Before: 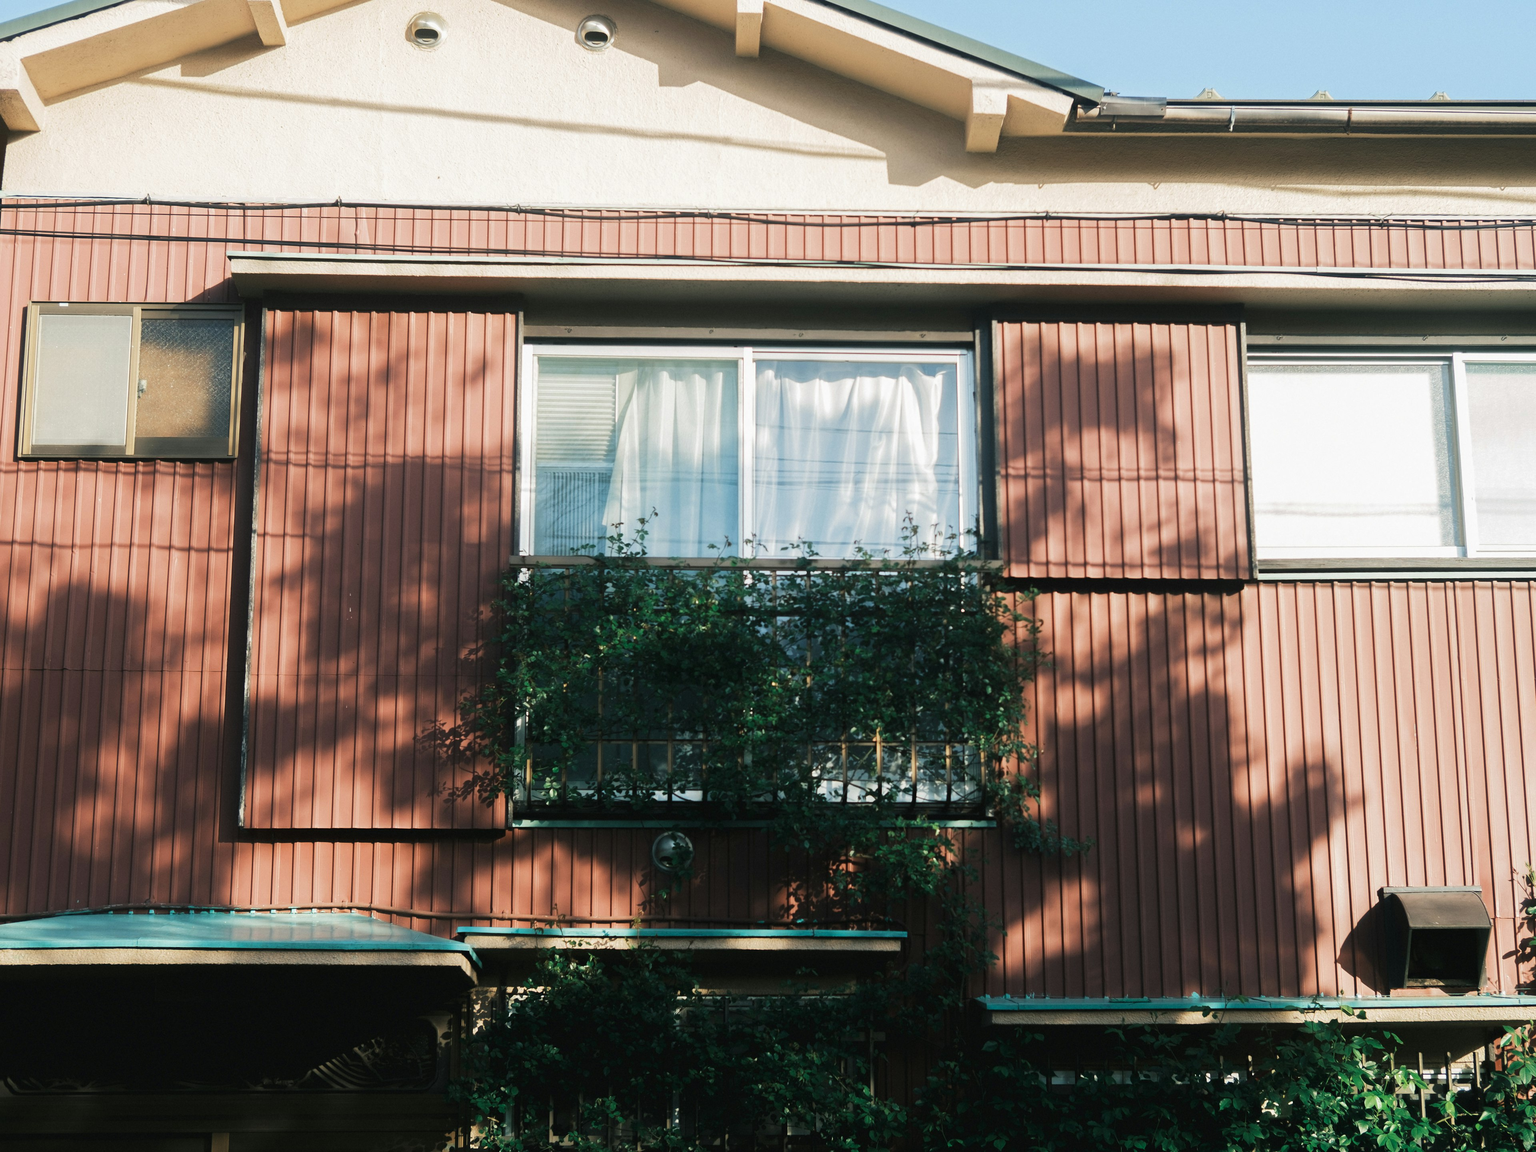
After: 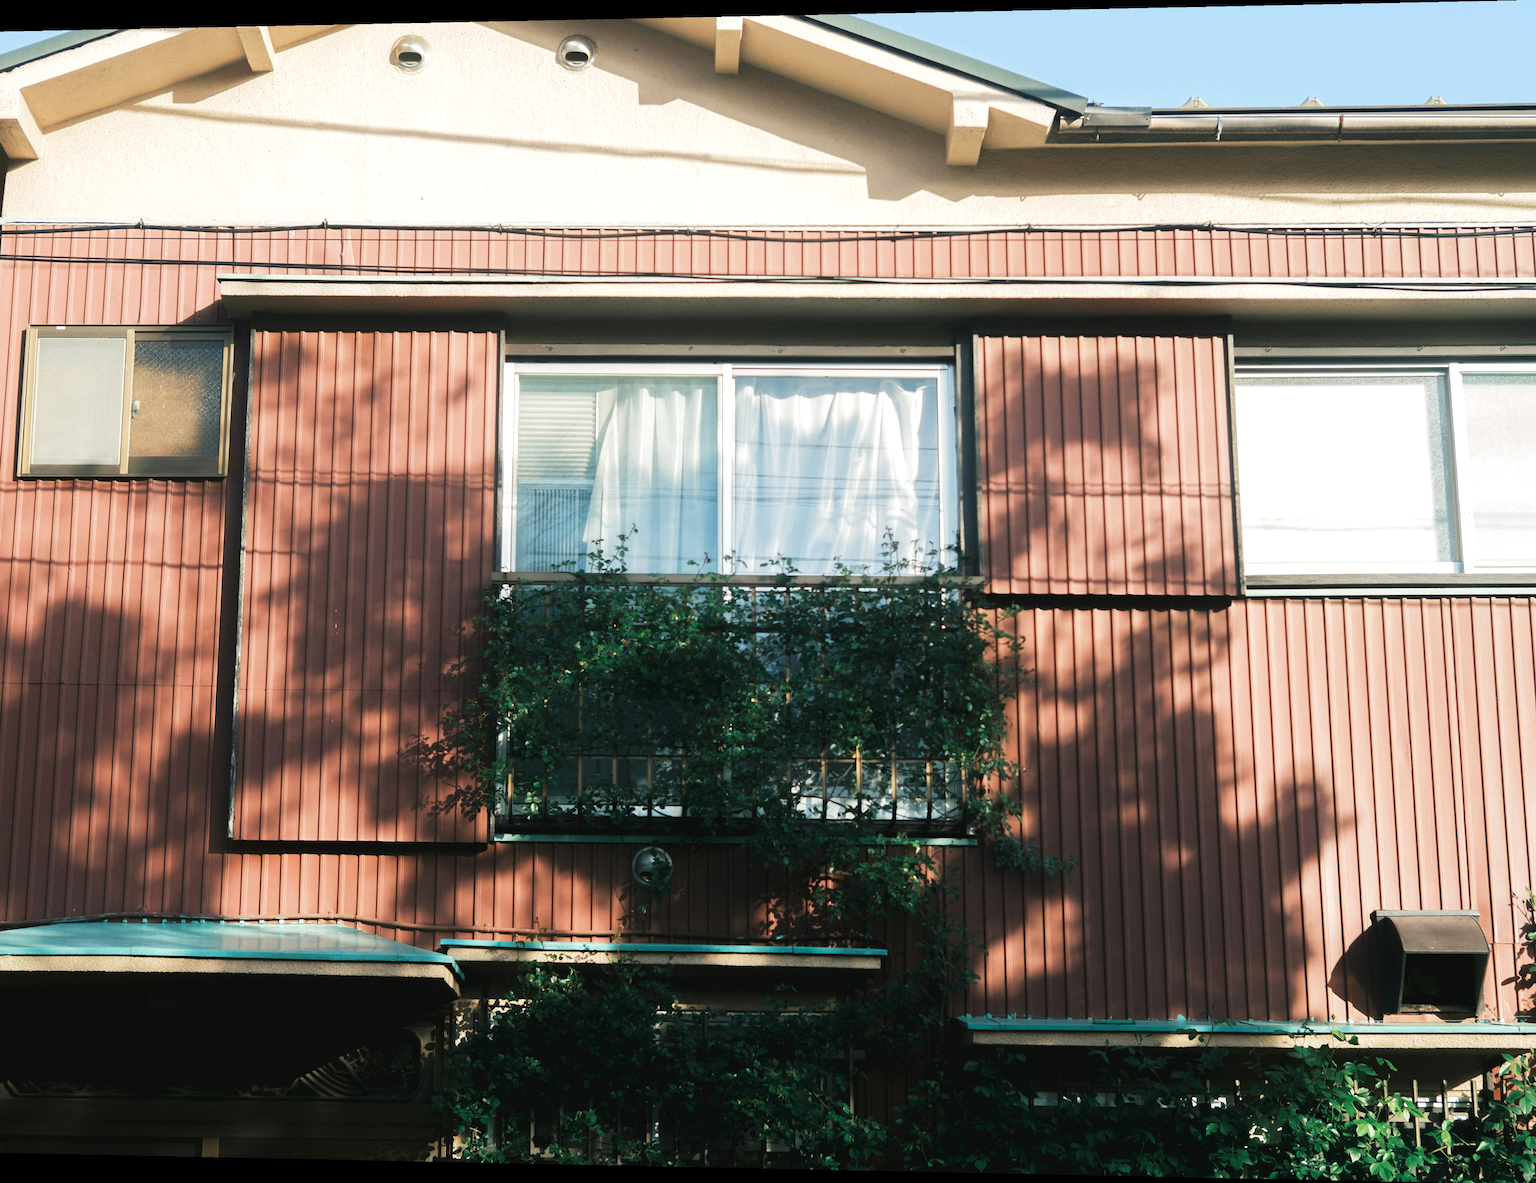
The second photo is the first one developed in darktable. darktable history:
exposure: exposure 0.2 EV, compensate highlight preservation false
rotate and perspective: lens shift (horizontal) -0.055, automatic cropping off
